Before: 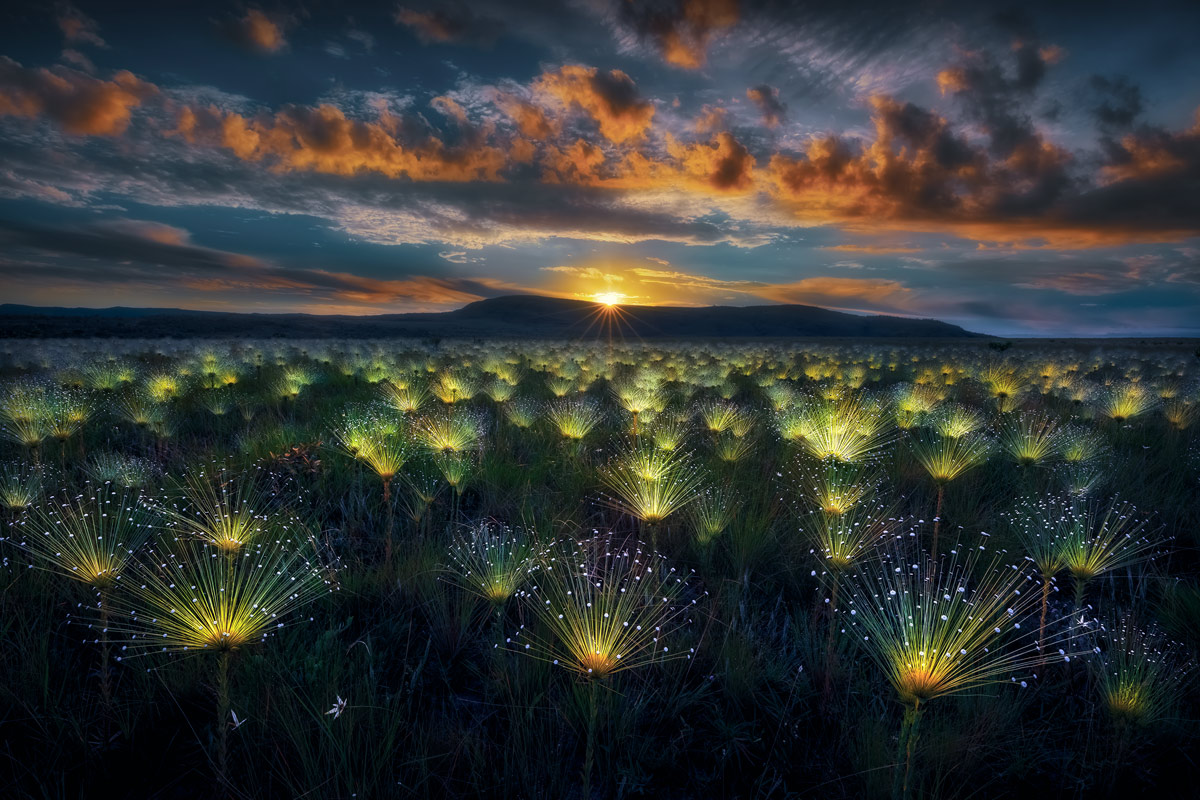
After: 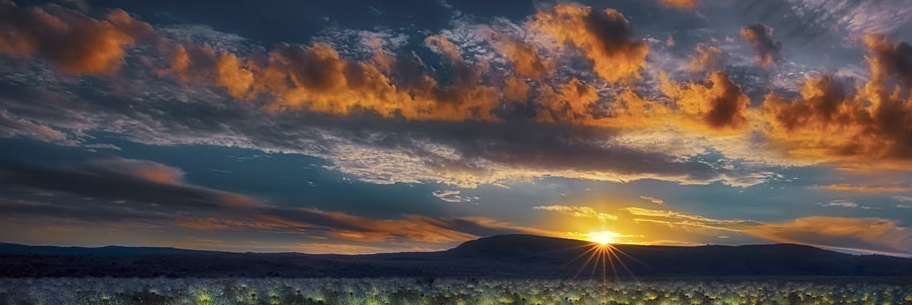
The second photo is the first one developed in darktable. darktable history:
tone equalizer: edges refinement/feathering 500, mask exposure compensation -1.57 EV, preserve details no
color correction: highlights a* -1.11, highlights b* 4.63, shadows a* 3.66
crop: left 0.526%, top 7.632%, right 23.471%, bottom 54.219%
sharpen: on, module defaults
contrast brightness saturation: contrast 0.079, saturation 0.019
